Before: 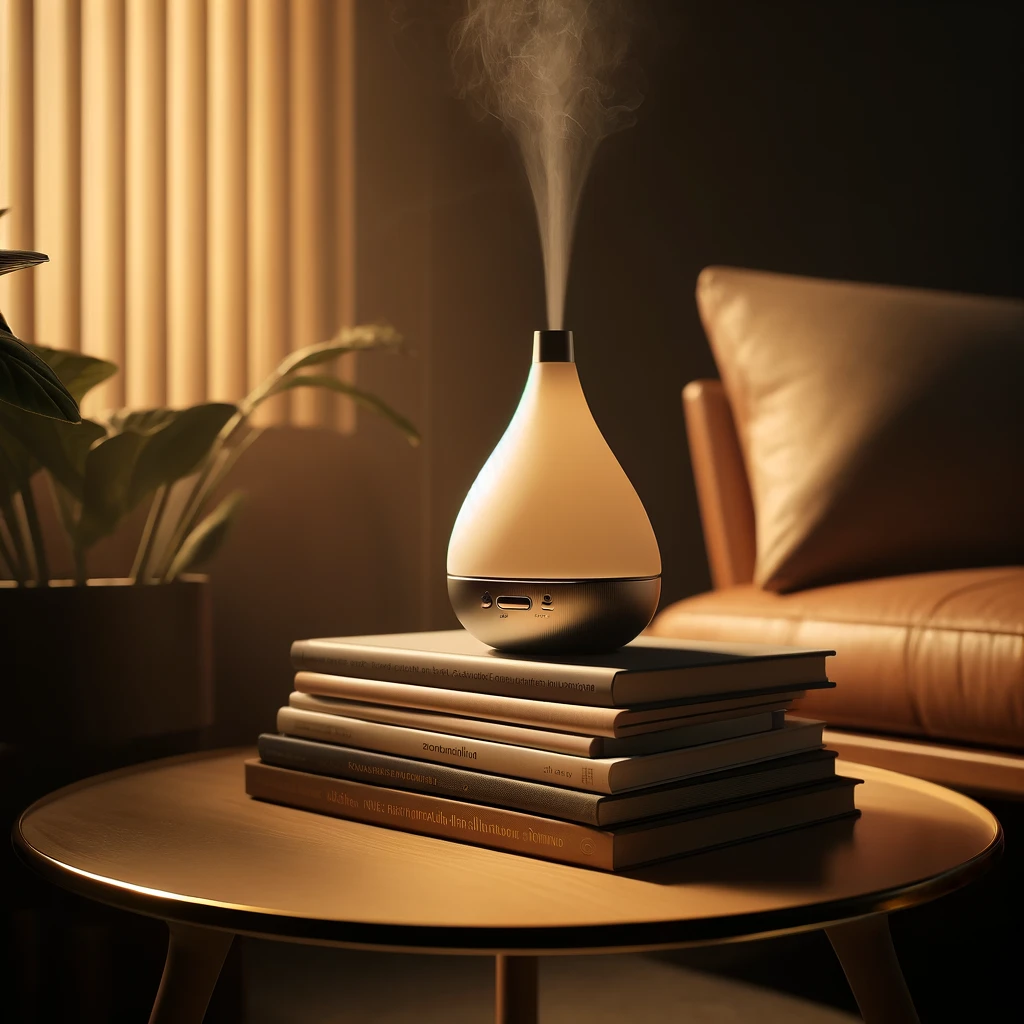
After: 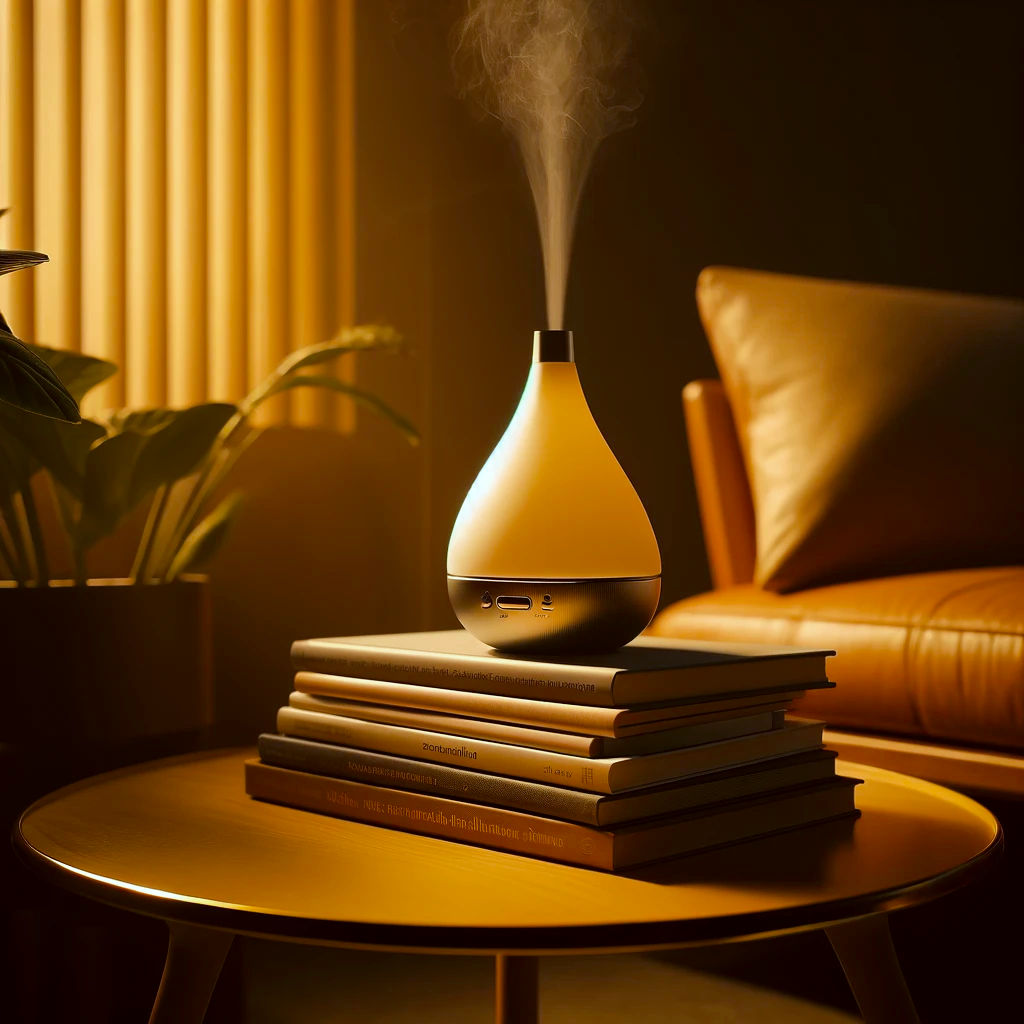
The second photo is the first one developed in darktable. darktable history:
color correction: highlights a* -5.04, highlights b* -3.85, shadows a* 4.06, shadows b* 4.38
color balance rgb: linear chroma grading › global chroma 13.935%, perceptual saturation grading › global saturation 12.719%, perceptual brilliance grading › mid-tones 10.438%, perceptual brilliance grading › shadows 15.292%, saturation formula JzAzBz (2021)
